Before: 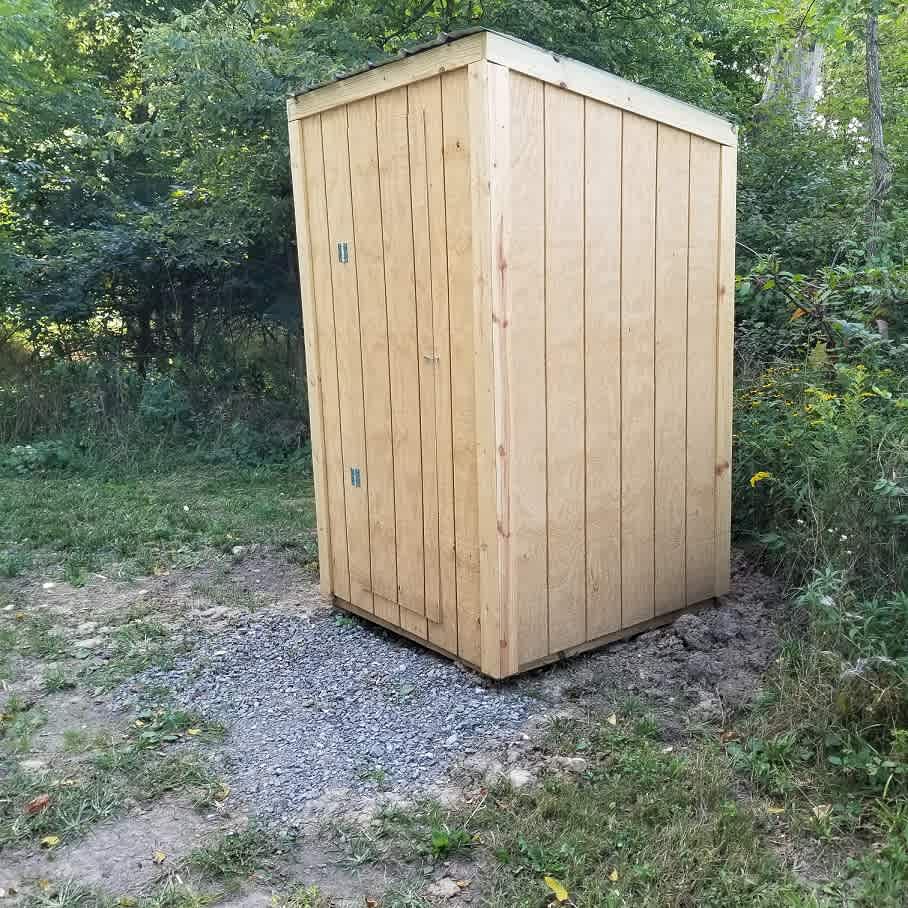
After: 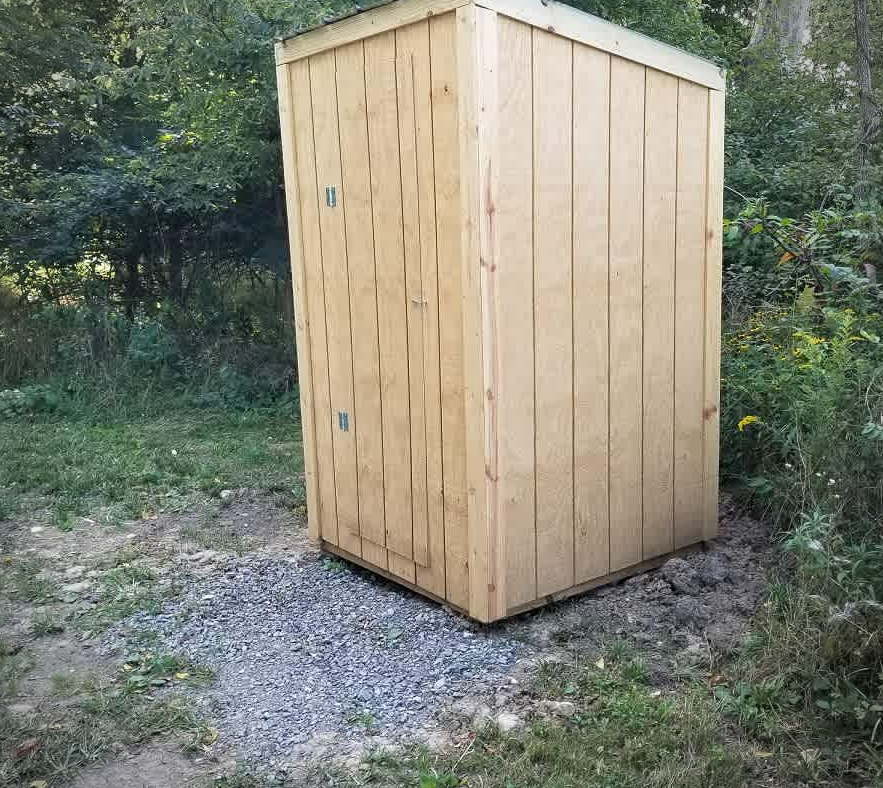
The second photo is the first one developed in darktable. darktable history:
crop: left 1.359%, top 6.201%, right 1.338%, bottom 6.909%
vignetting: dithering 8-bit output
